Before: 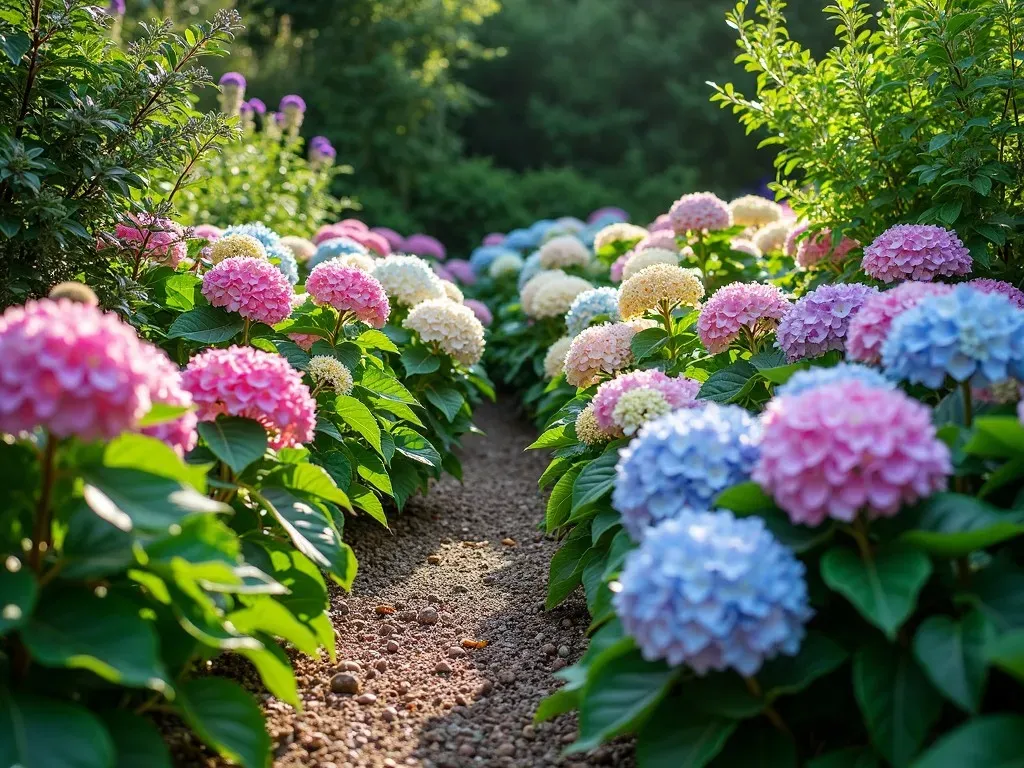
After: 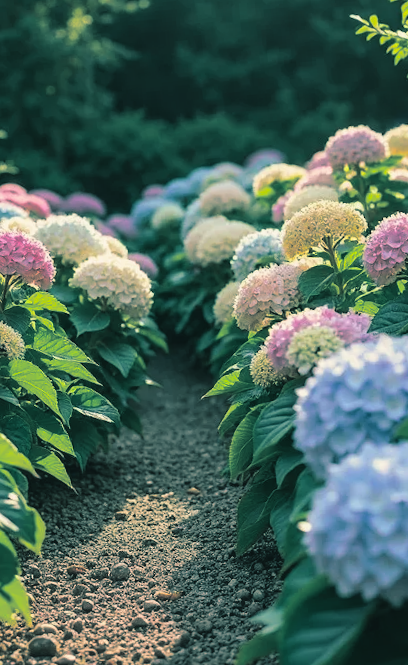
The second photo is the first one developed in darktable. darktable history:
split-toning: shadows › hue 186.43°, highlights › hue 49.29°, compress 30.29%
crop: left 31.229%, right 27.105%
color balance: lift [1.005, 1.002, 0.998, 0.998], gamma [1, 1.021, 1.02, 0.979], gain [0.923, 1.066, 1.056, 0.934]
rotate and perspective: rotation -5°, crop left 0.05, crop right 0.952, crop top 0.11, crop bottom 0.89
